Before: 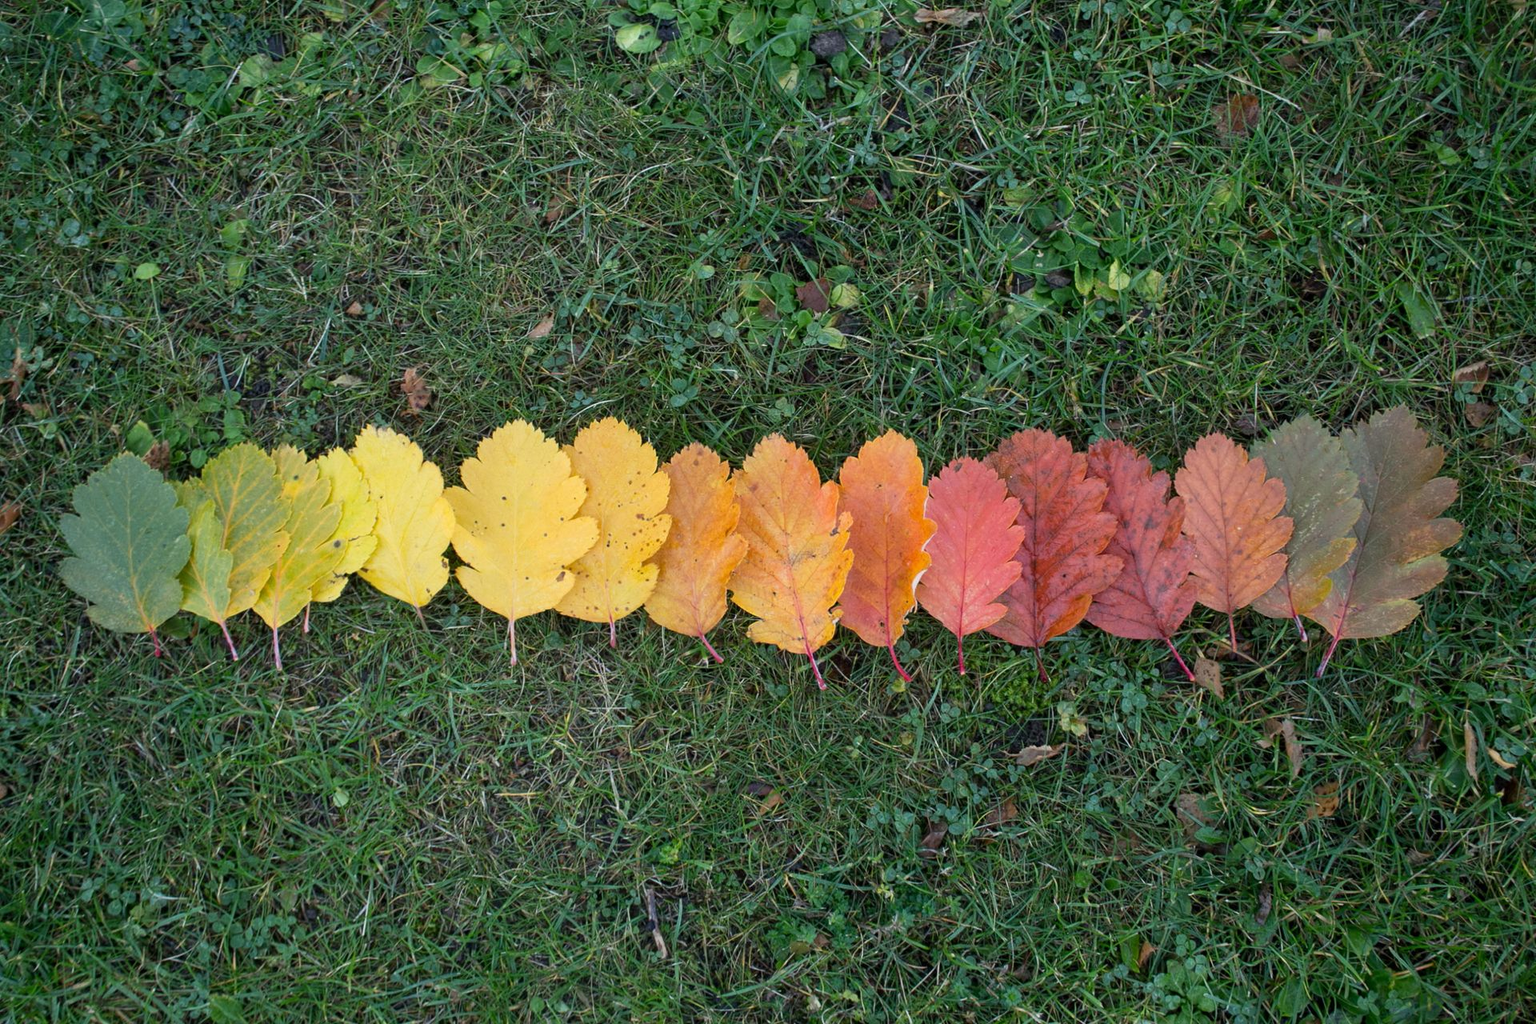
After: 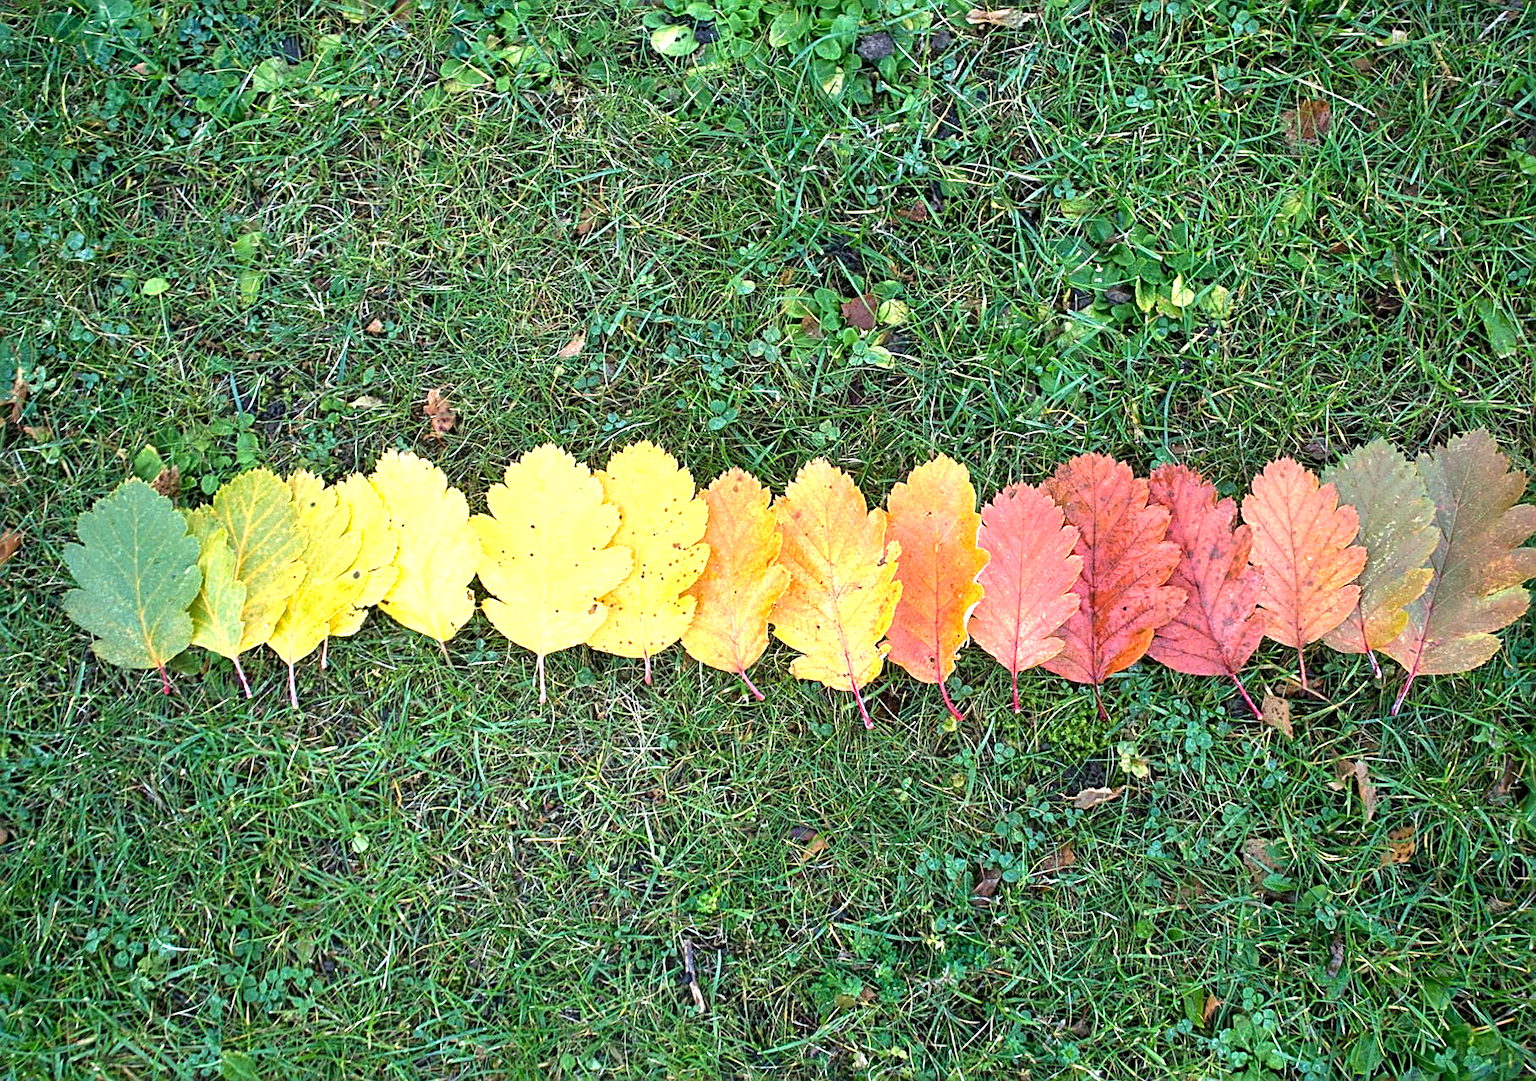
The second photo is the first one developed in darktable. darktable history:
tone equalizer: mask exposure compensation -0.514 EV
crop and rotate: left 0%, right 5.346%
velvia: on, module defaults
sharpen: radius 2.655, amount 0.672
exposure: black level correction 0, exposure 1.173 EV, compensate exposure bias true, compensate highlight preservation false
